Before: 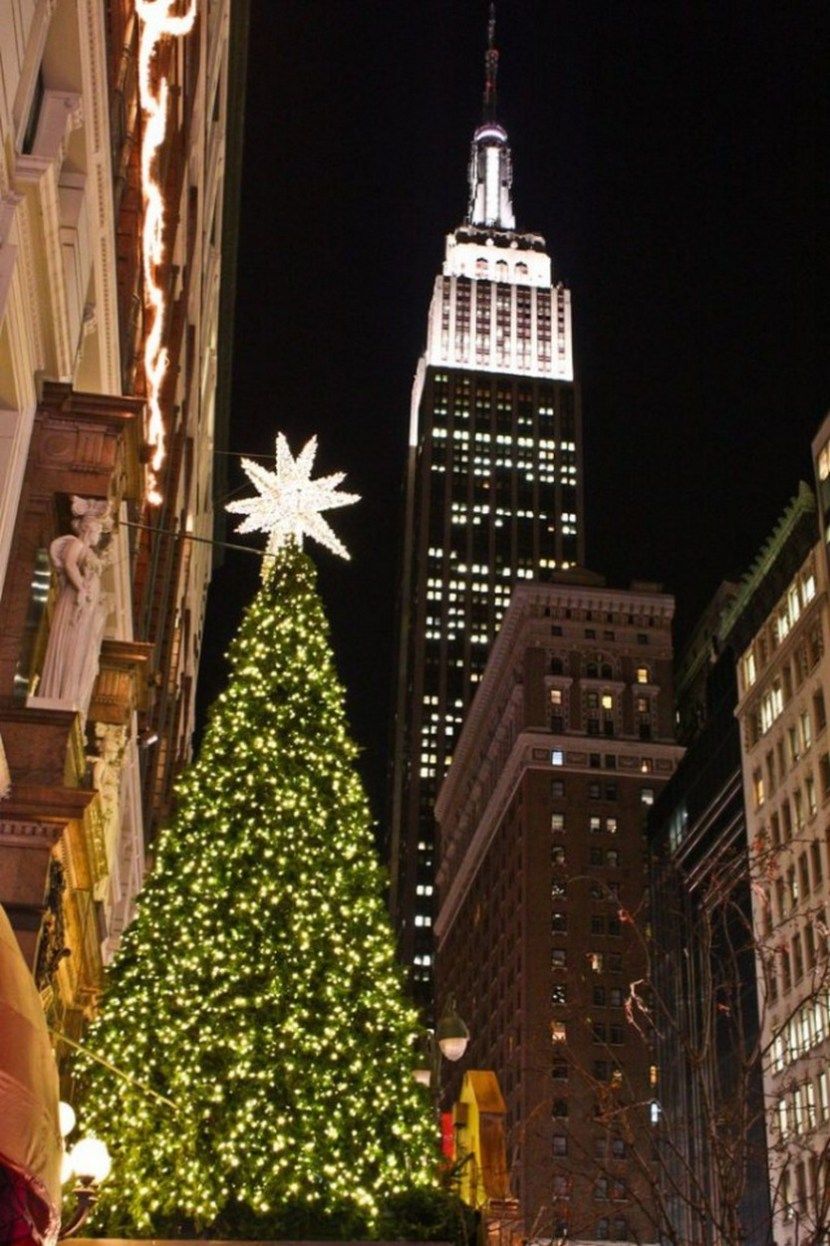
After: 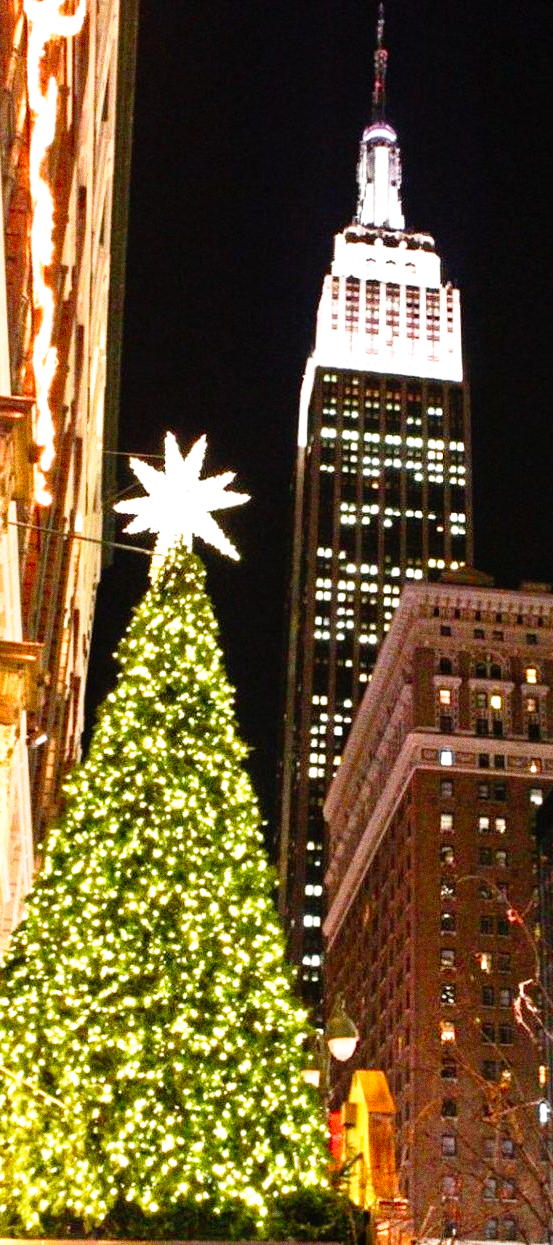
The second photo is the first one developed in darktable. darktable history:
crop and rotate: left 13.409%, right 19.924%
exposure: black level correction 0, exposure 0.7 EV, compensate exposure bias true, compensate highlight preservation false
color zones: curves: ch1 [(0, 0.525) (0.143, 0.556) (0.286, 0.52) (0.429, 0.5) (0.571, 0.5) (0.714, 0.5) (0.857, 0.503) (1, 0.525)]
grain: coarseness 0.09 ISO, strength 40%
base curve: curves: ch0 [(0, 0) (0.012, 0.01) (0.073, 0.168) (0.31, 0.711) (0.645, 0.957) (1, 1)], preserve colors none
